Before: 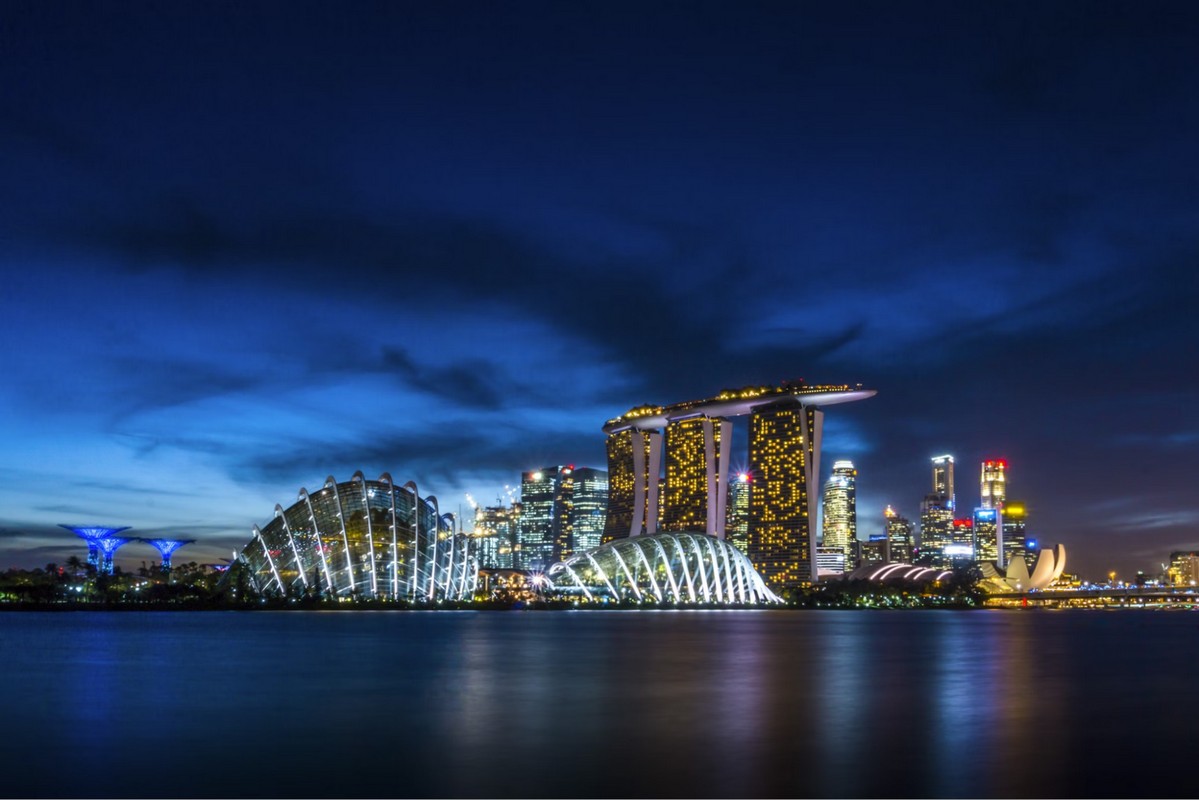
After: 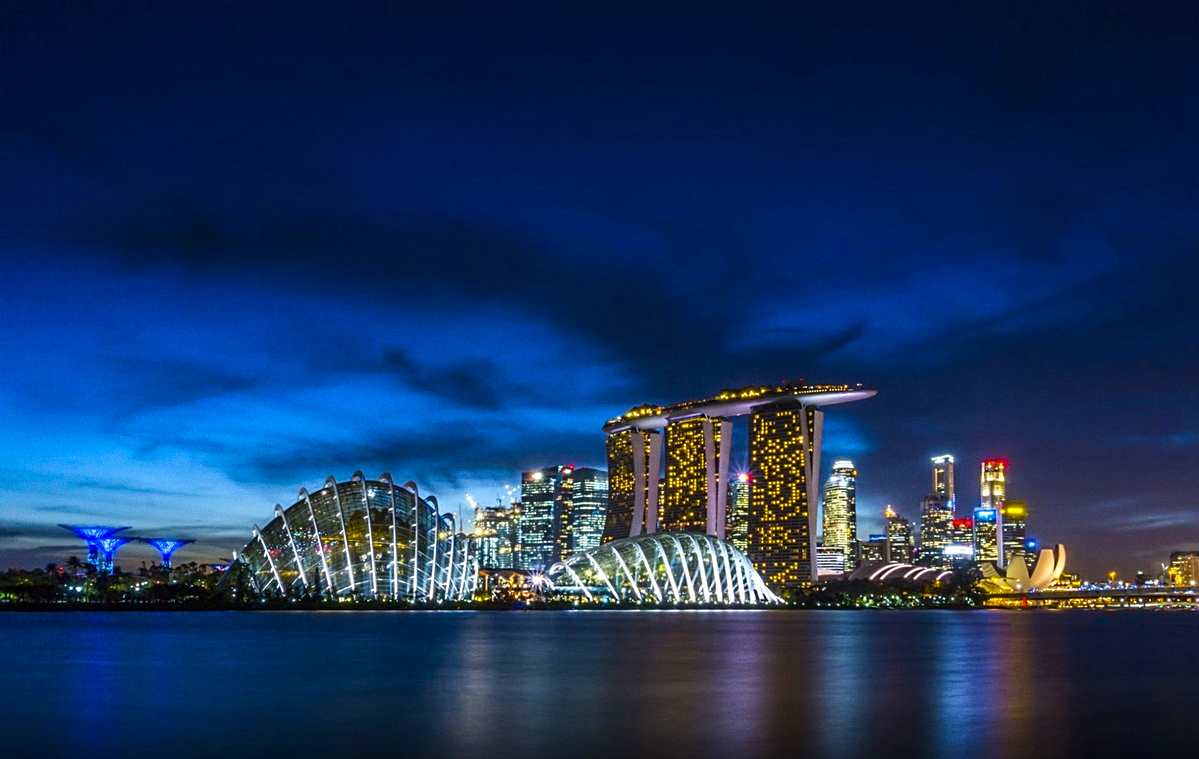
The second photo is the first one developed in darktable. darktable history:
grain: coarseness 0.09 ISO, strength 16.61%
sharpen: on, module defaults
color balance rgb: linear chroma grading › global chroma 8.33%, perceptual saturation grading › global saturation 18.52%, global vibrance 7.87%
crop and rotate: top 0%, bottom 5.097%
